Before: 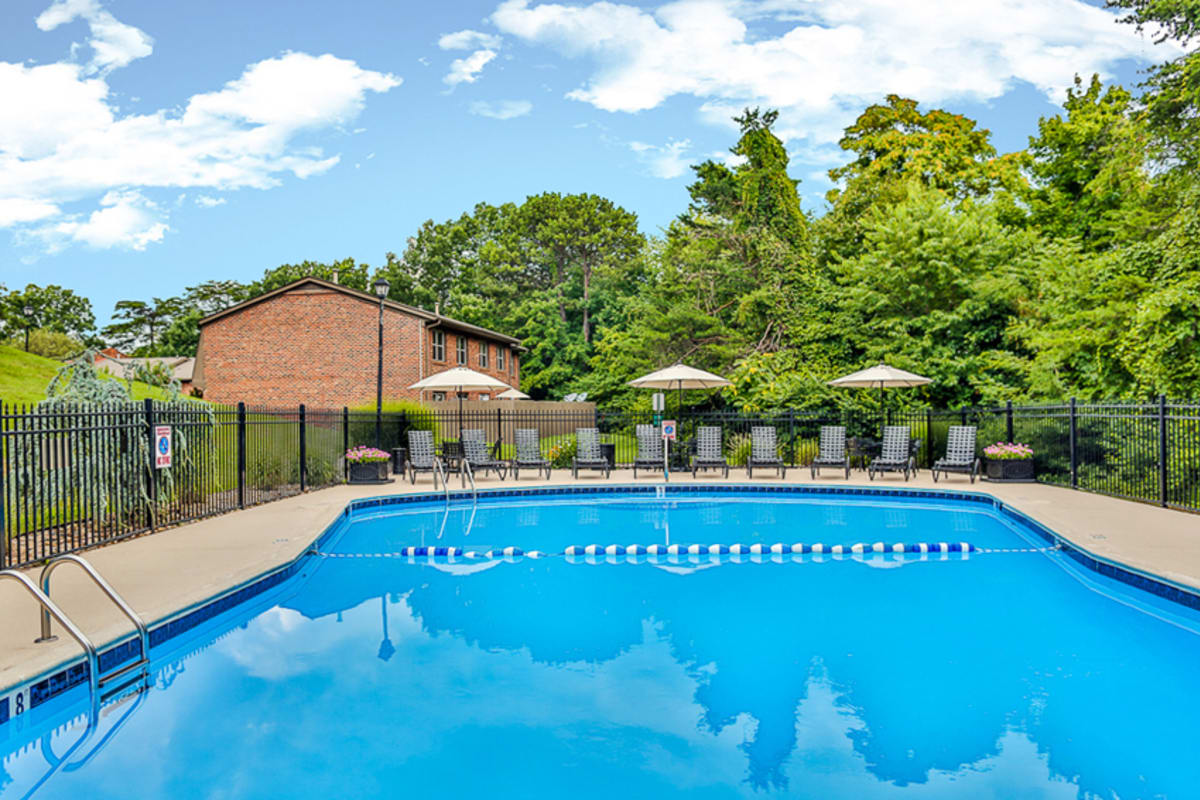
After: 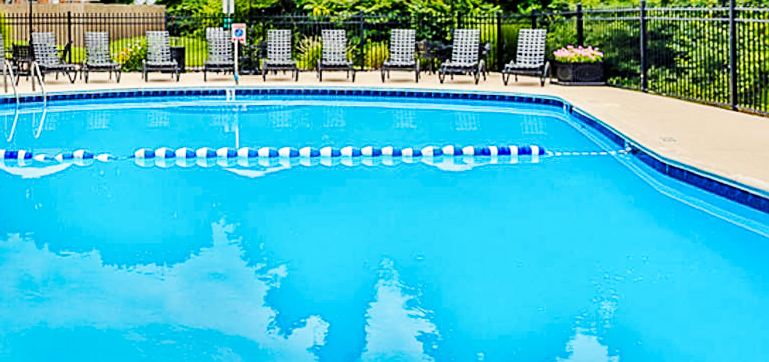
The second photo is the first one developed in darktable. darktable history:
sharpen: on, module defaults
crop and rotate: left 35.872%, top 49.681%, bottom 5.003%
haze removal: compatibility mode true, adaptive false
base curve: curves: ch0 [(0, 0) (0.032, 0.025) (0.121, 0.166) (0.206, 0.329) (0.605, 0.79) (1, 1)], preserve colors none
